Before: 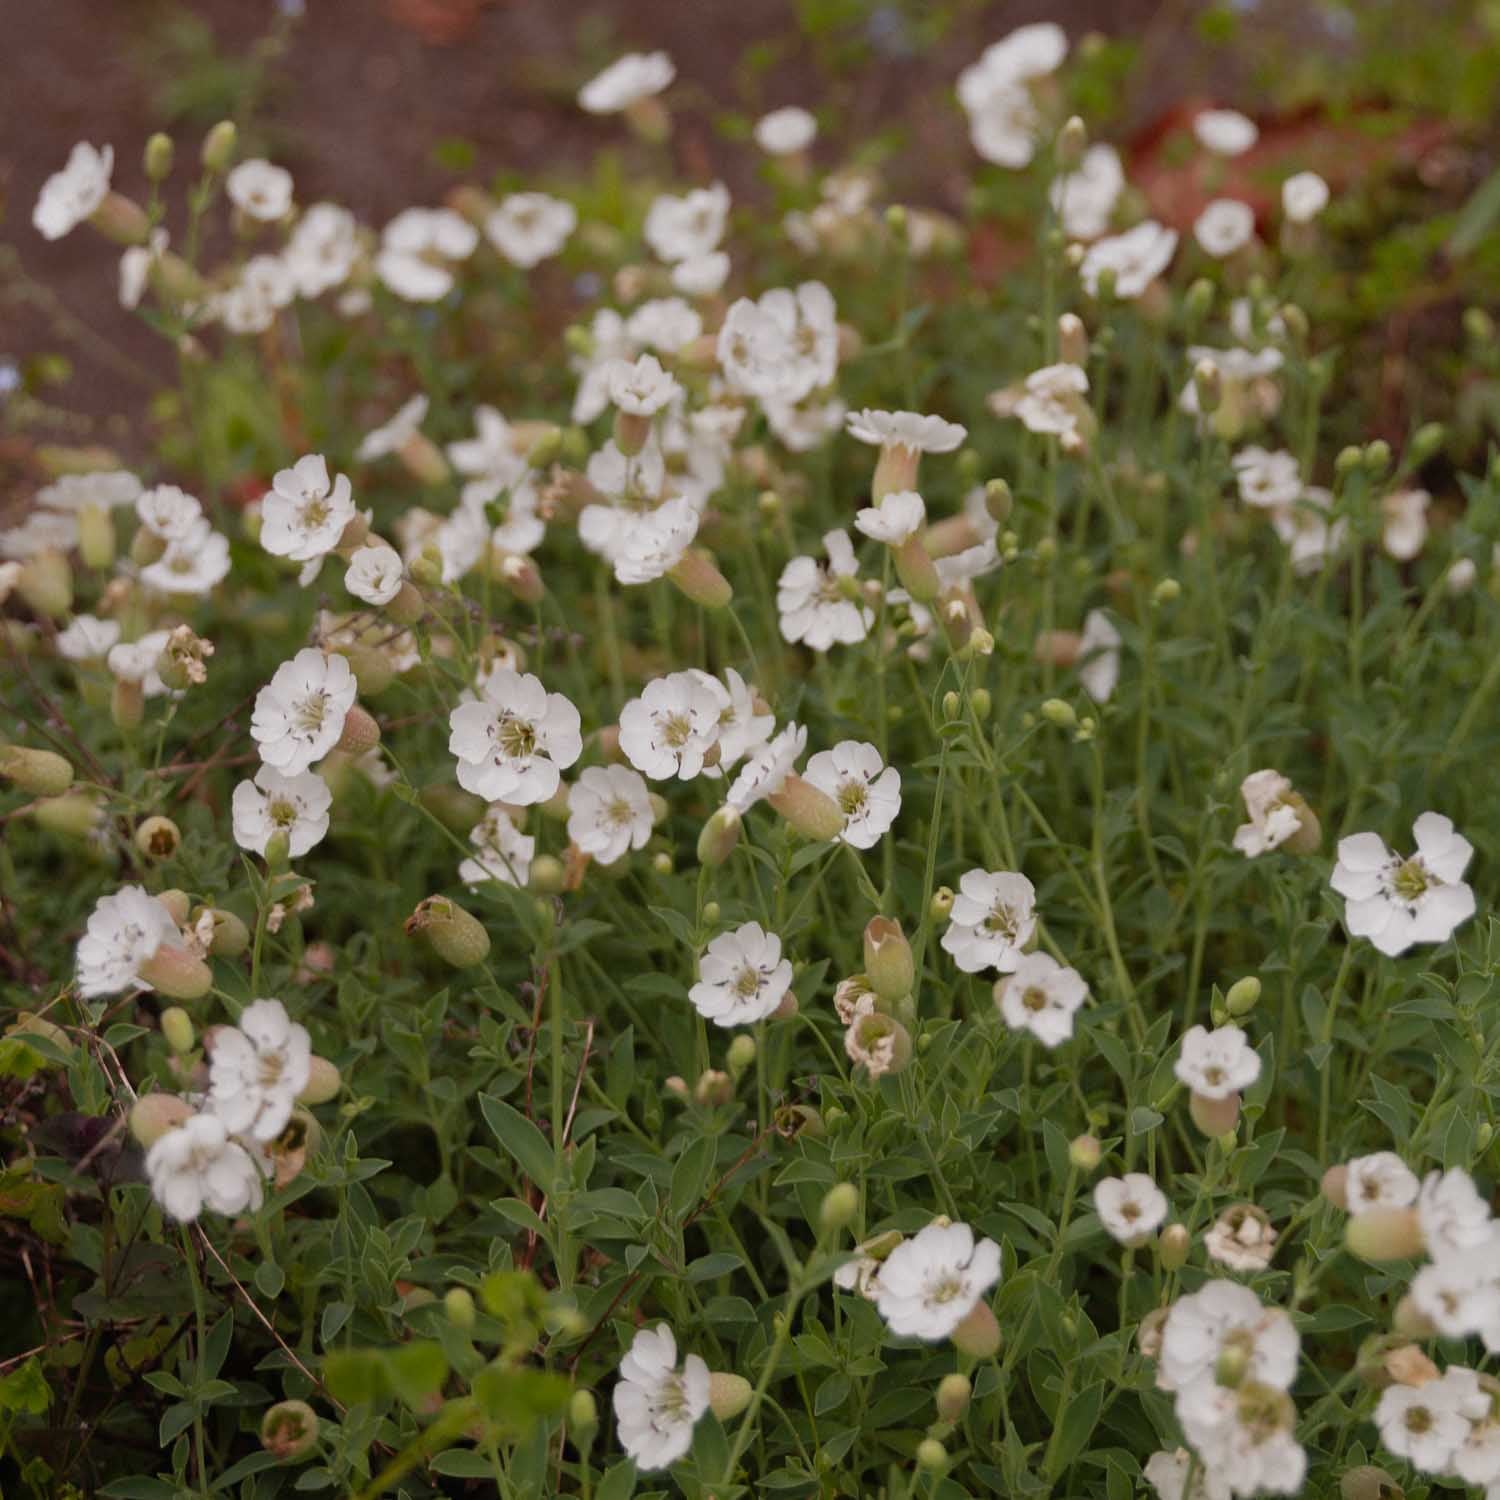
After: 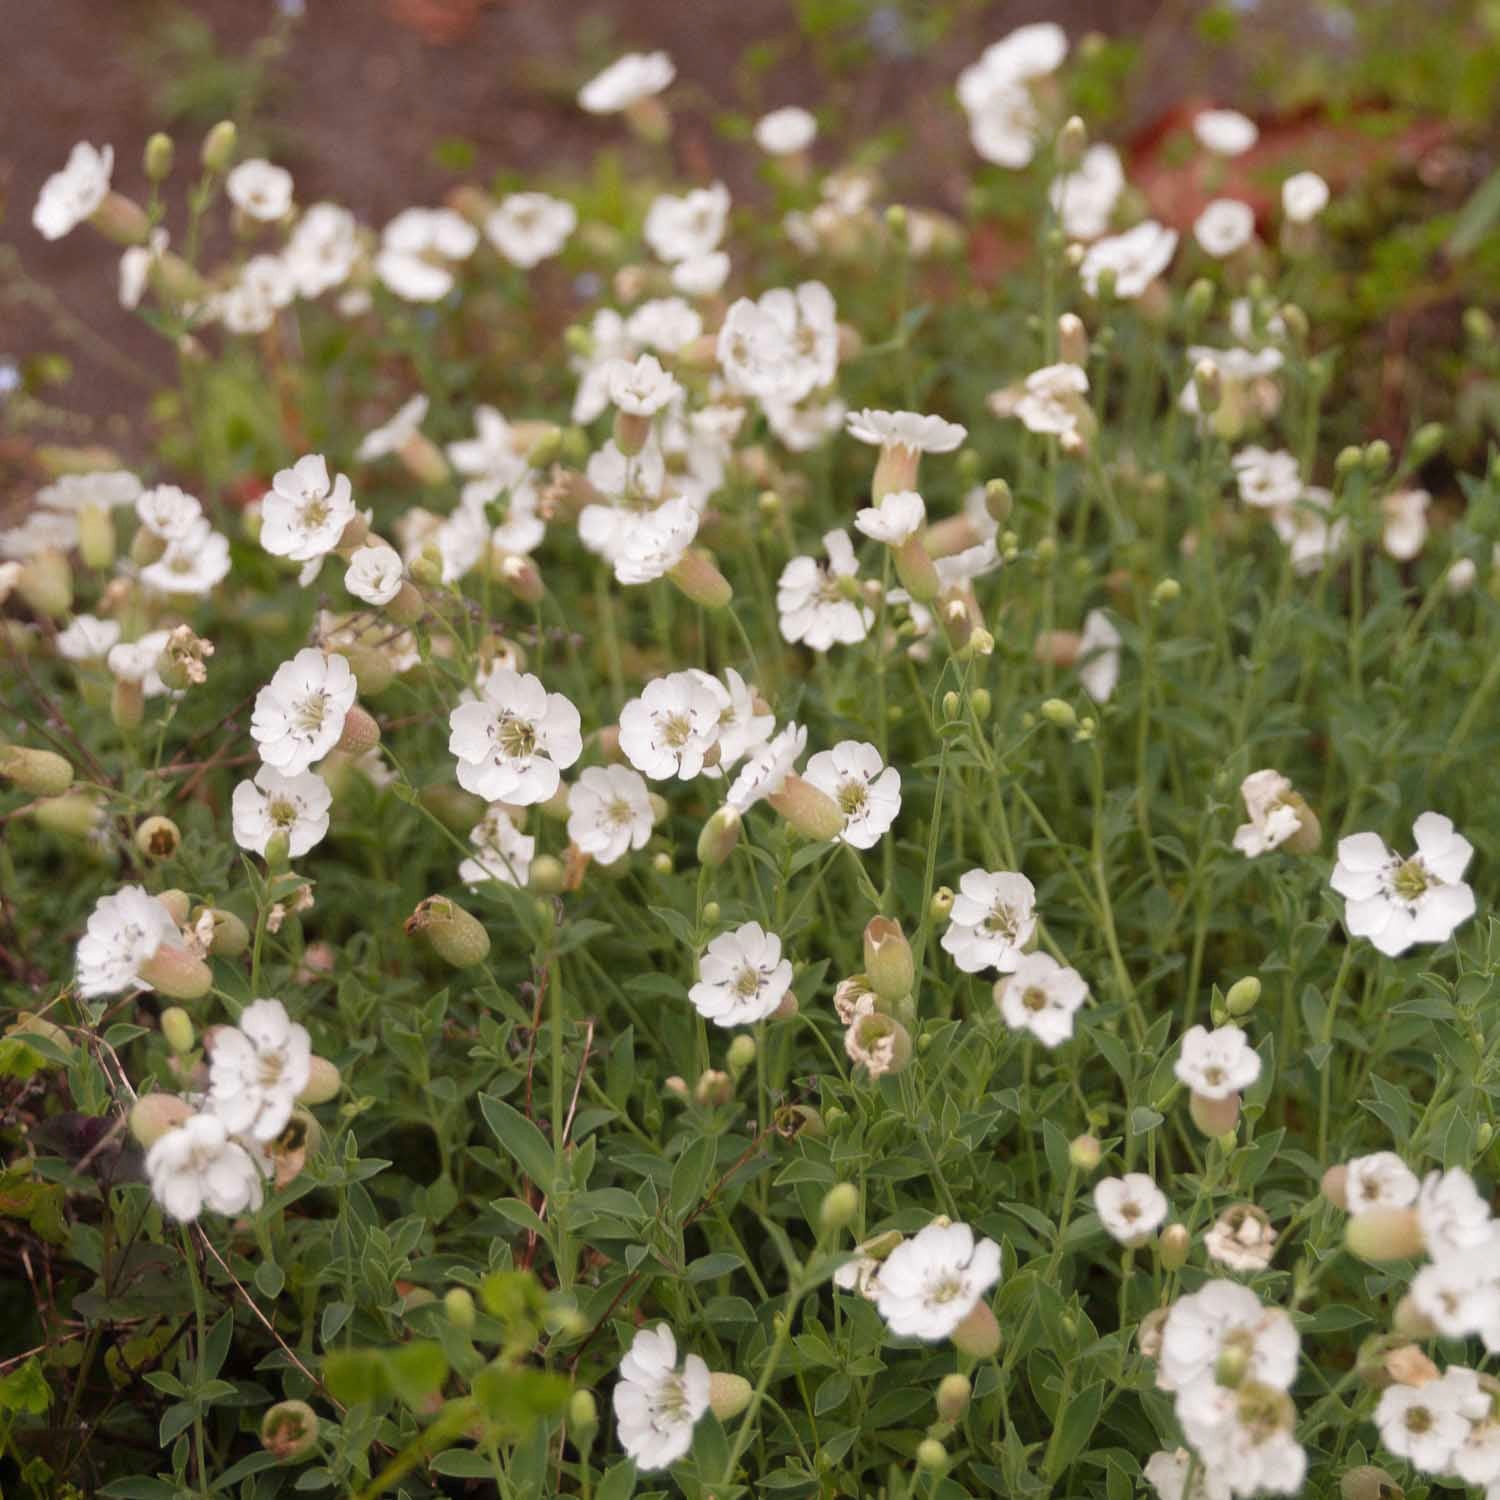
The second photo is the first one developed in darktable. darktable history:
exposure: black level correction 0.001, exposure 0.498 EV, compensate highlight preservation false
haze removal: strength -0.105, compatibility mode true, adaptive false
